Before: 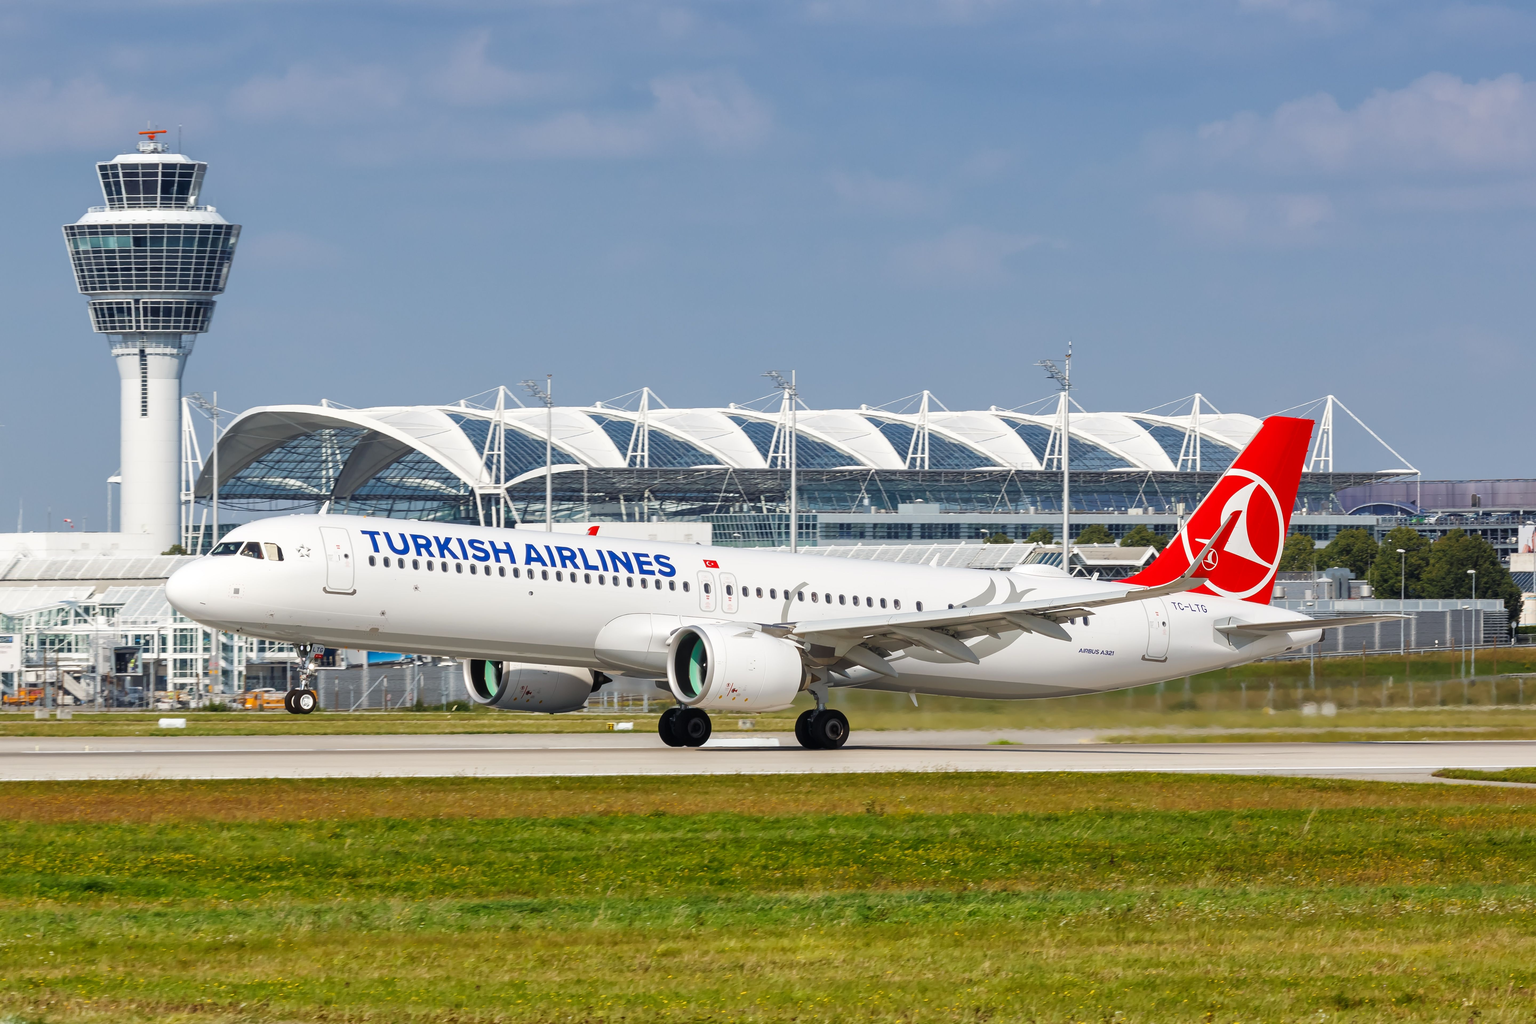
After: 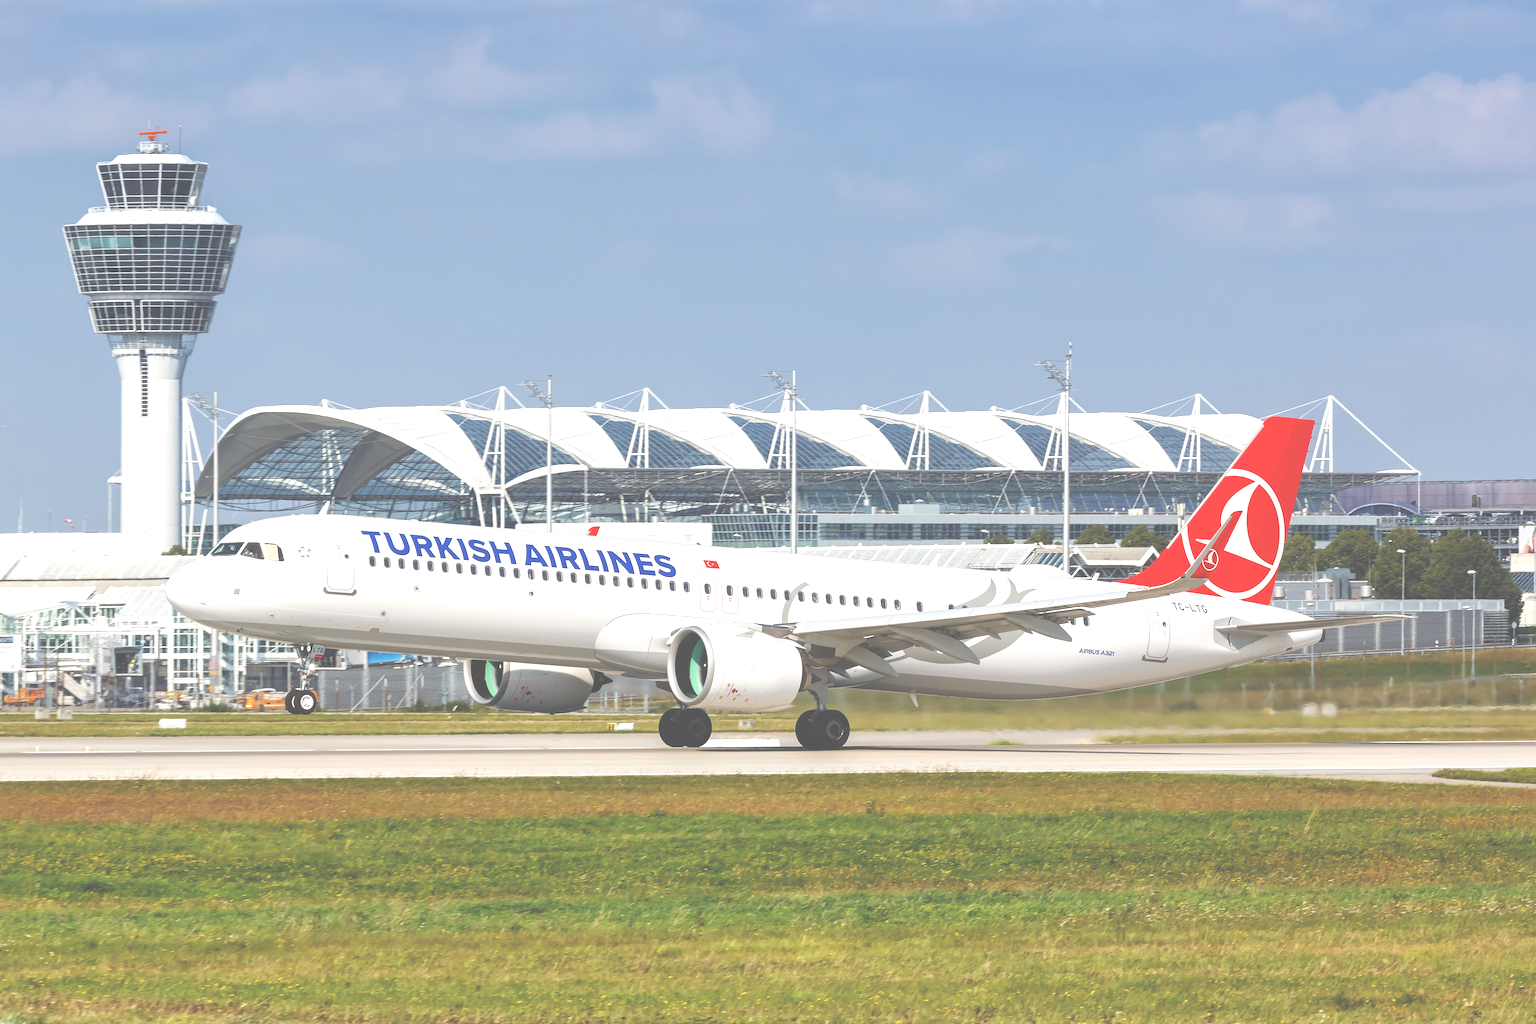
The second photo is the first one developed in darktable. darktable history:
exposure: black level correction -0.069, exposure 0.502 EV, compensate highlight preservation false
